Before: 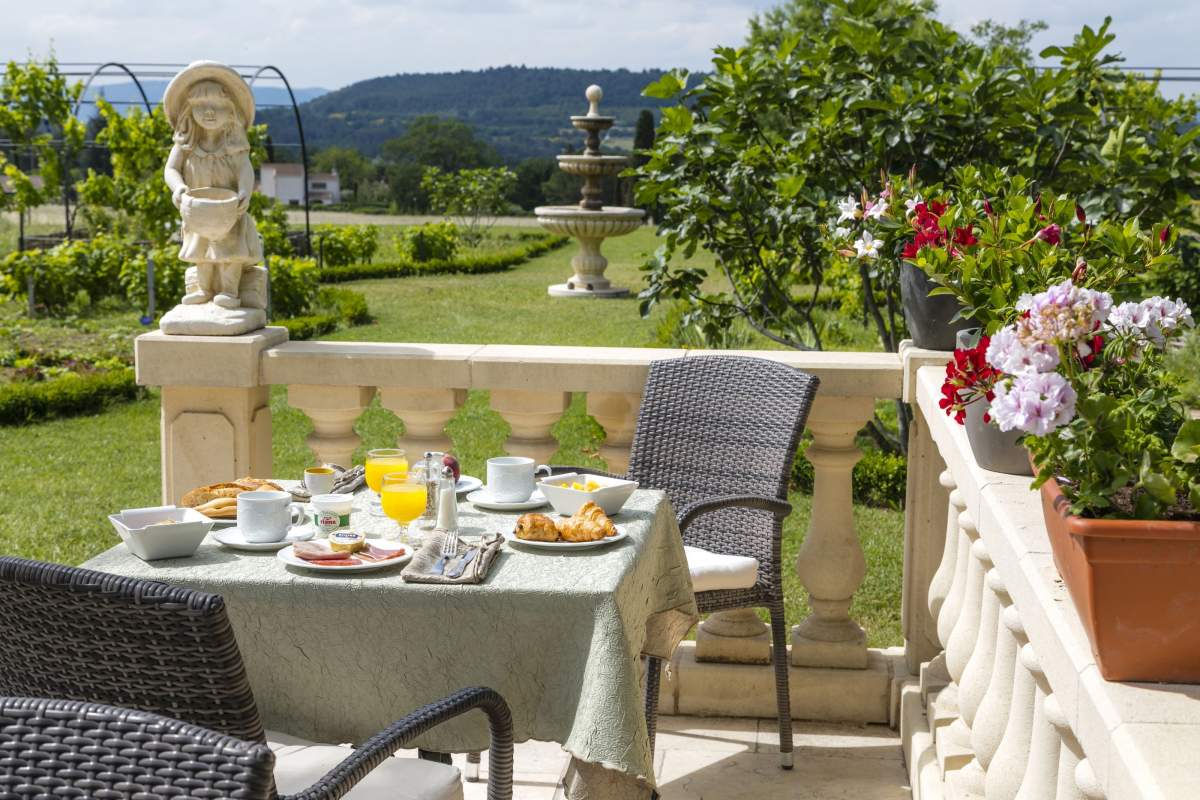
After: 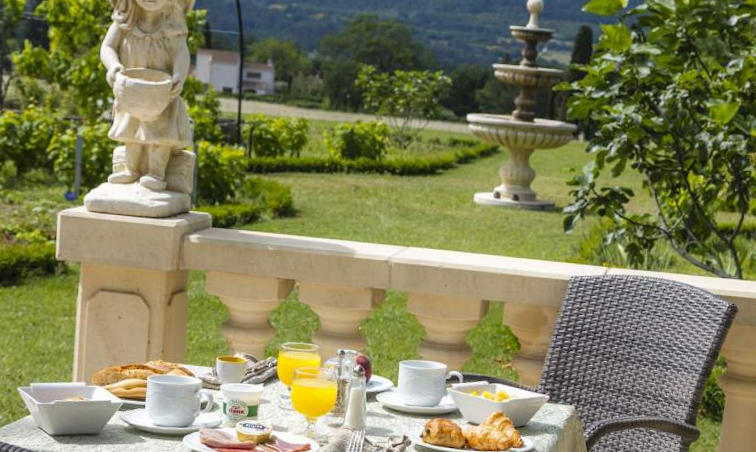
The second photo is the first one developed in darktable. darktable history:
contrast equalizer: y [[0.5, 0.486, 0.447, 0.446, 0.489, 0.5], [0.5 ×6], [0.5 ×6], [0 ×6], [0 ×6]], mix 0.18
crop and rotate: angle -4.52°, left 1.982%, top 6.779%, right 27.72%, bottom 30.095%
